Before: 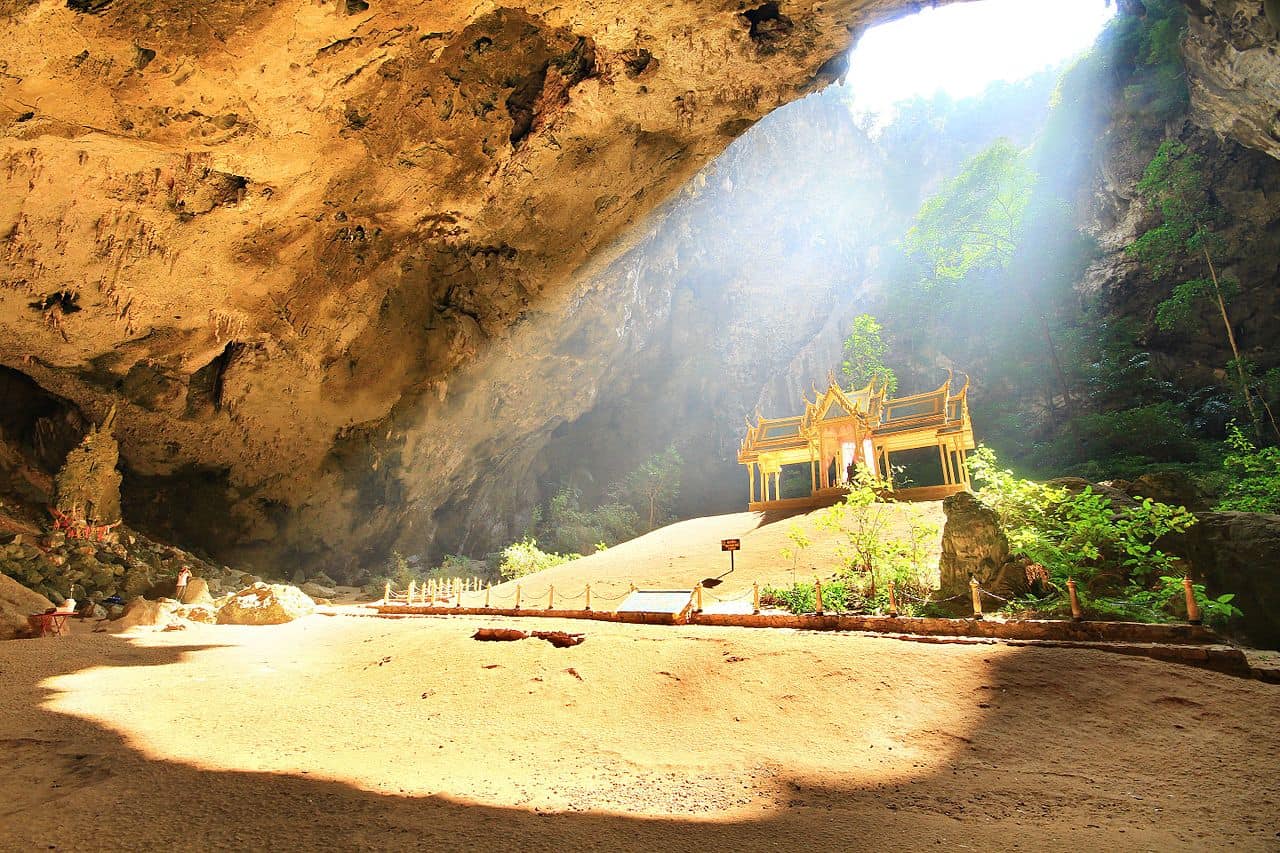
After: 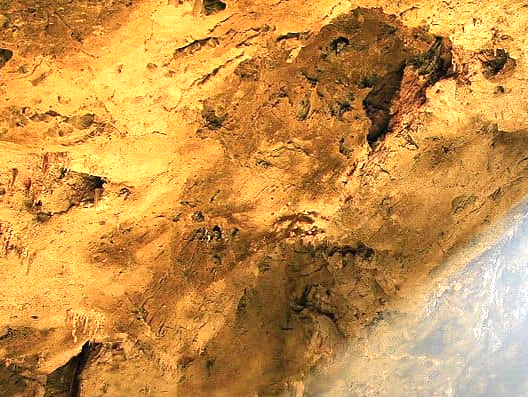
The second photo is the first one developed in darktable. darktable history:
crop and rotate: left 11.206%, top 0.059%, right 47.482%, bottom 53.335%
exposure: exposure 0.6 EV, compensate highlight preservation false
